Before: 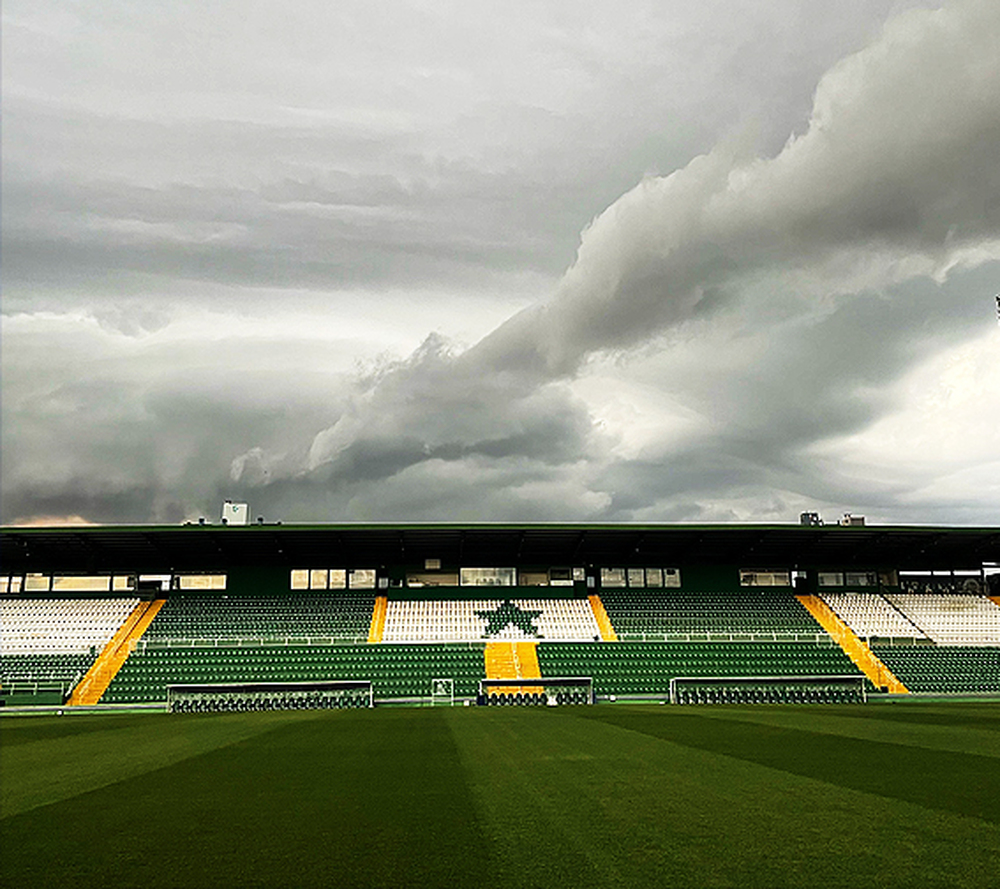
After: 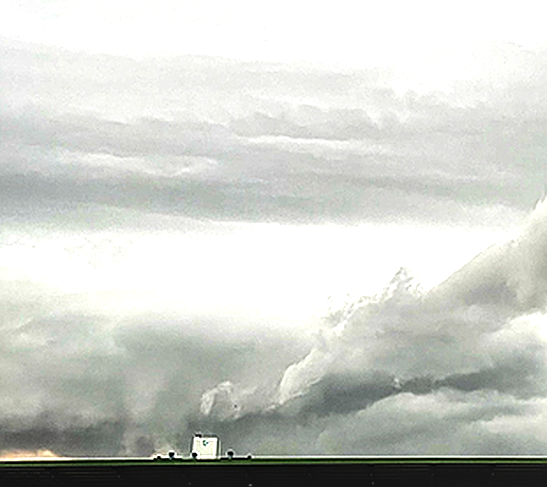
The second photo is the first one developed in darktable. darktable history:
tone equalizer: -8 EV -0.75 EV, -7 EV -0.7 EV, -6 EV -0.6 EV, -5 EV -0.4 EV, -3 EV 0.4 EV, -2 EV 0.6 EV, -1 EV 0.7 EV, +0 EV 0.75 EV, edges refinement/feathering 500, mask exposure compensation -1.57 EV, preserve details no
crop and rotate: left 3.047%, top 7.509%, right 42.236%, bottom 37.598%
local contrast: on, module defaults
sharpen: on, module defaults
